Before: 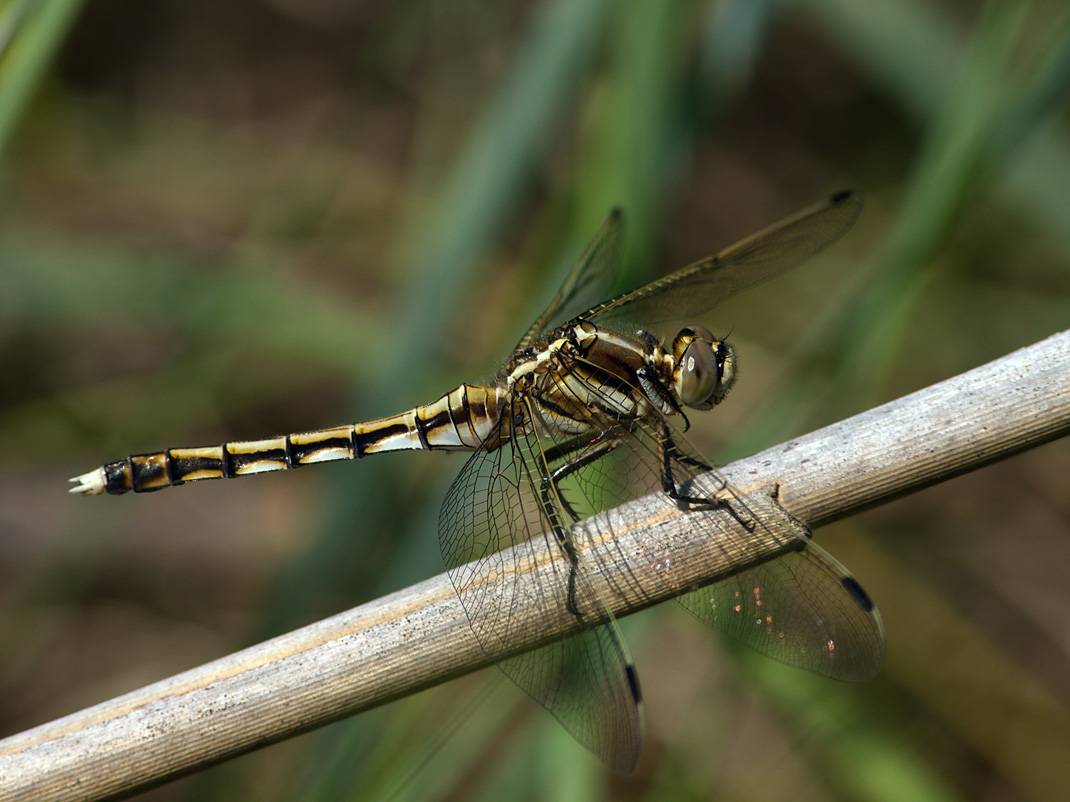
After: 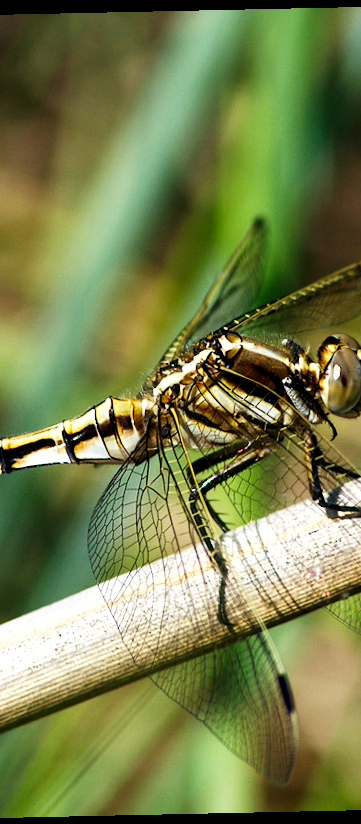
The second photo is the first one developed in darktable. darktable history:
crop: left 33.36%, right 33.36%
base curve: curves: ch0 [(0, 0) (0.007, 0.004) (0.027, 0.03) (0.046, 0.07) (0.207, 0.54) (0.442, 0.872) (0.673, 0.972) (1, 1)], preserve colors none
local contrast: highlights 100%, shadows 100%, detail 120%, midtone range 0.2
rotate and perspective: rotation -1.24°, automatic cropping off
